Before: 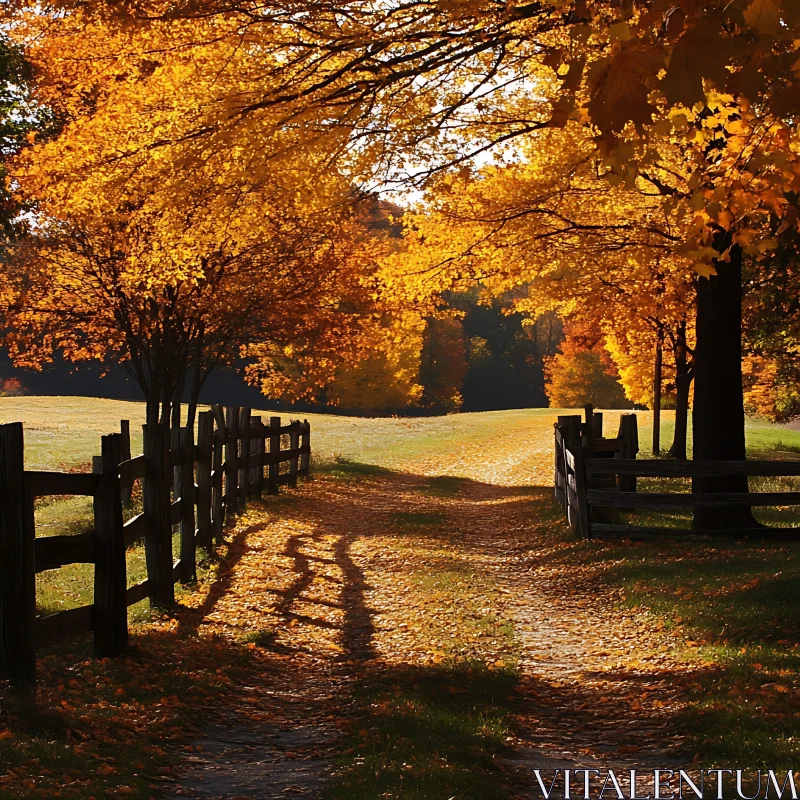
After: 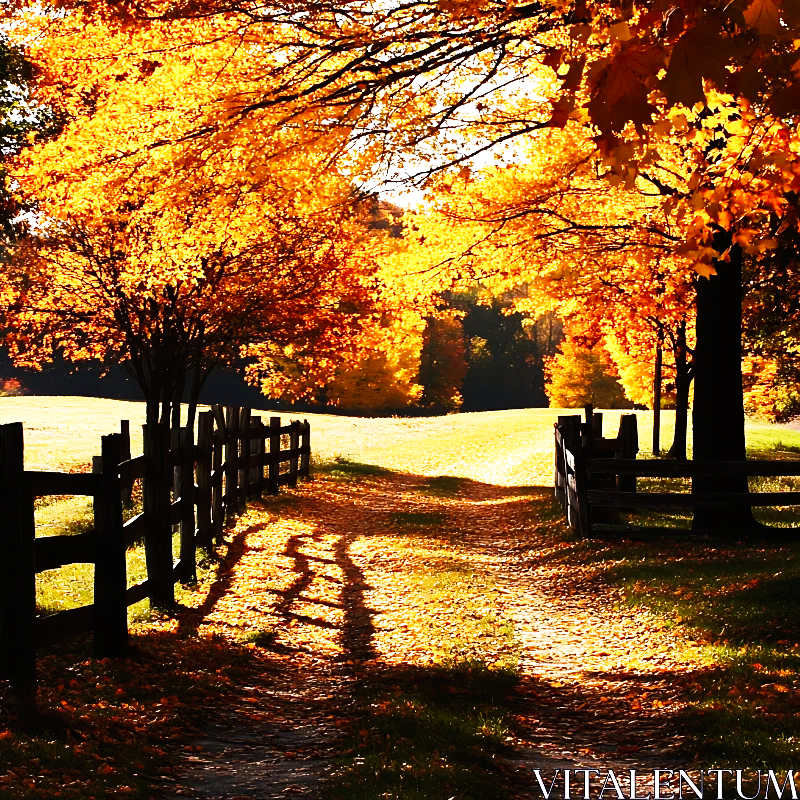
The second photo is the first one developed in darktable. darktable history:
tone equalizer: -8 EV -0.417 EV, -7 EV -0.389 EV, -6 EV -0.333 EV, -5 EV -0.222 EV, -3 EV 0.222 EV, -2 EV 0.333 EV, -1 EV 0.389 EV, +0 EV 0.417 EV, edges refinement/feathering 500, mask exposure compensation -1.57 EV, preserve details no
base curve: curves: ch0 [(0, 0) (0.007, 0.004) (0.027, 0.03) (0.046, 0.07) (0.207, 0.54) (0.442, 0.872) (0.673, 0.972) (1, 1)], preserve colors none
